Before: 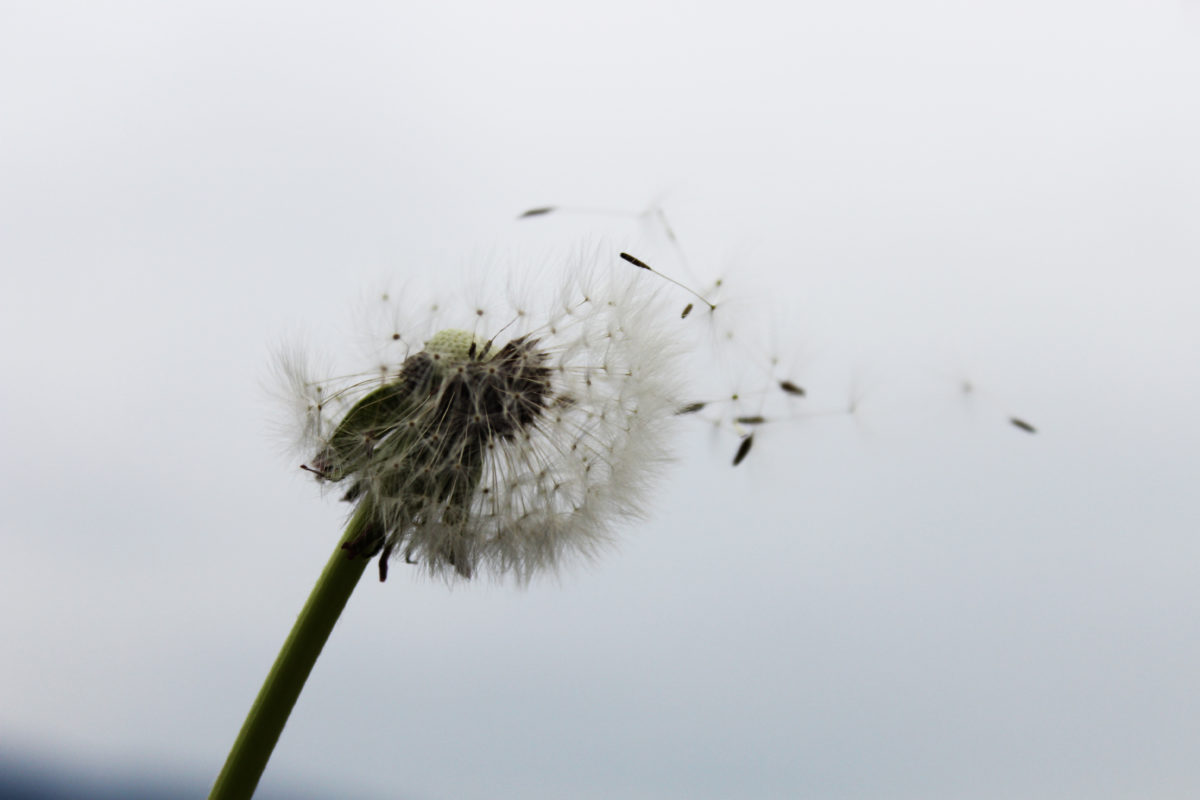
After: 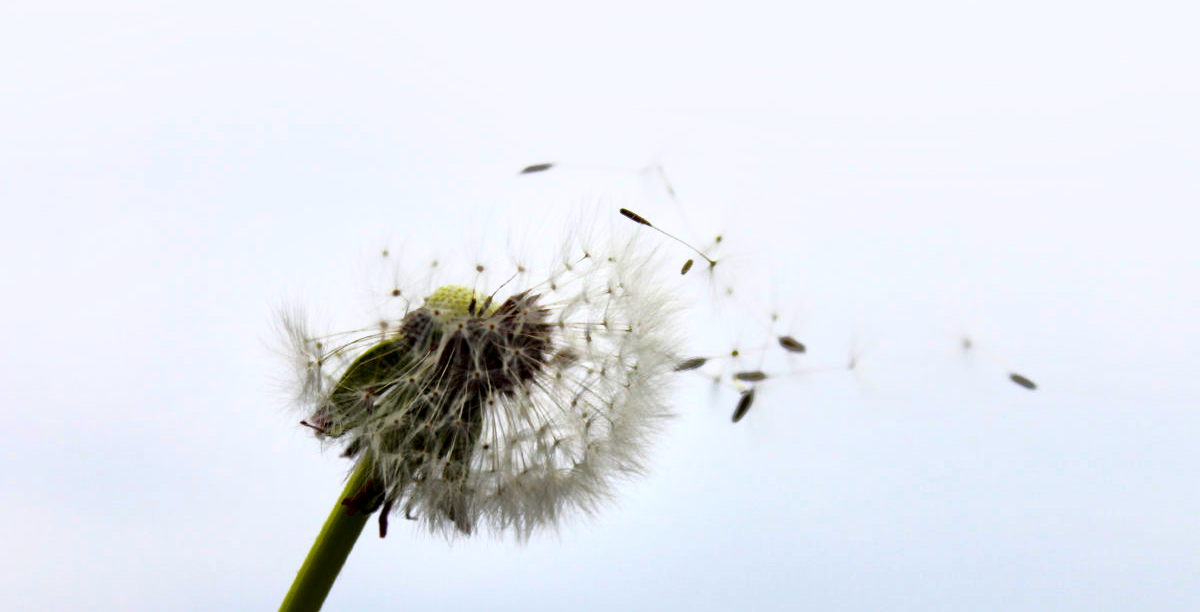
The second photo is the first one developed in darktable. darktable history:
tone curve: curves: ch0 [(0, 0) (0.126, 0.061) (0.338, 0.285) (0.494, 0.518) (0.703, 0.762) (1, 1)]; ch1 [(0, 0) (0.364, 0.322) (0.443, 0.441) (0.5, 0.501) (0.55, 0.578) (1, 1)]; ch2 [(0, 0) (0.44, 0.424) (0.501, 0.499) (0.557, 0.564) (0.613, 0.682) (0.707, 0.746) (1, 1)], color space Lab, independent channels, preserve colors none
base curve: curves: ch0 [(0, 0) (0.557, 0.834) (1, 1)]
local contrast: mode bilateral grid, contrast 20, coarseness 50, detail 179%, midtone range 0.2
shadows and highlights: on, module defaults
crop: top 5.618%, bottom 17.851%
